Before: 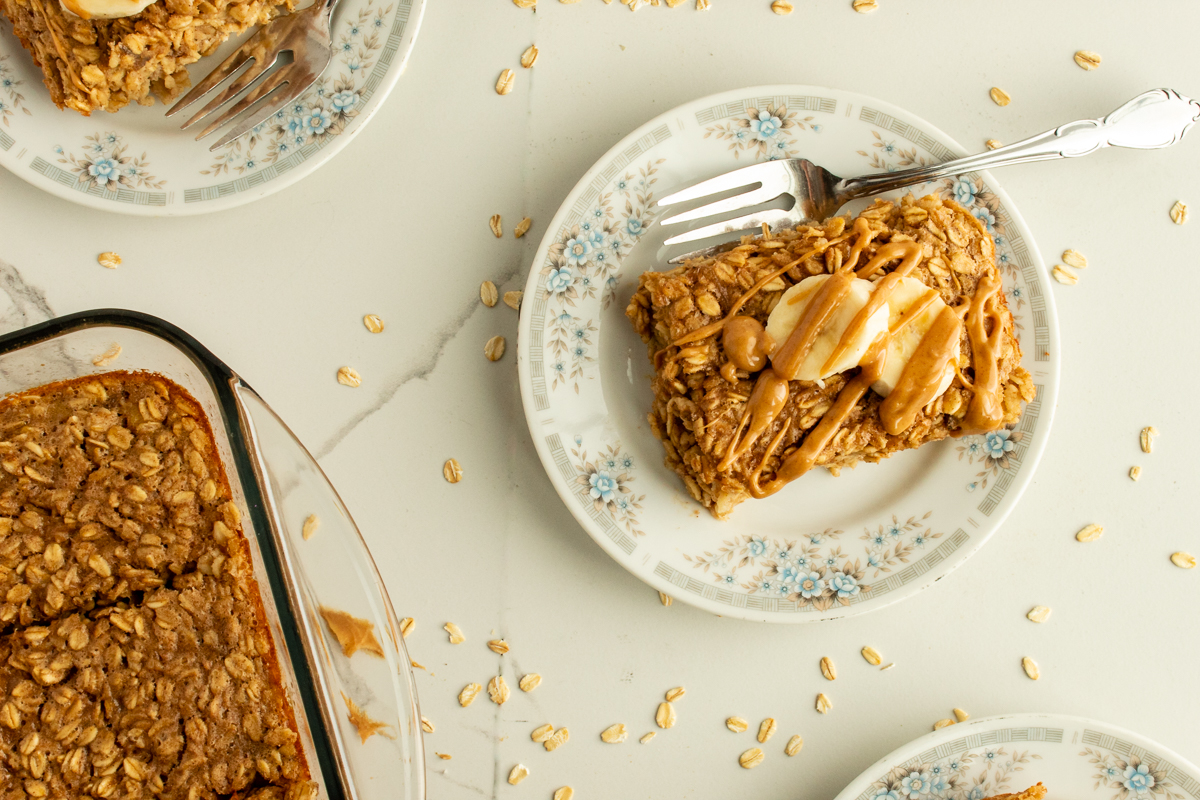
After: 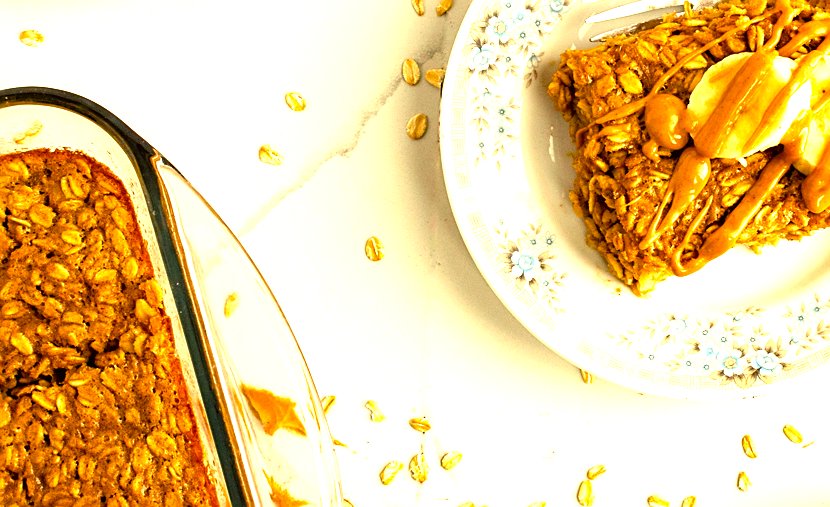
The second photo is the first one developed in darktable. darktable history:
sharpen: on, module defaults
color balance rgb: highlights gain › chroma 2.06%, highlights gain › hue 62.79°, perceptual saturation grading › global saturation 19.269%, saturation formula JzAzBz (2021)
crop: left 6.519%, top 27.833%, right 24.273%, bottom 8.712%
exposure: black level correction 0.001, exposure 1.399 EV, compensate highlight preservation false
color correction: highlights a* -0.96, highlights b* 4.6, shadows a* 3.68
tone equalizer: mask exposure compensation -0.502 EV
